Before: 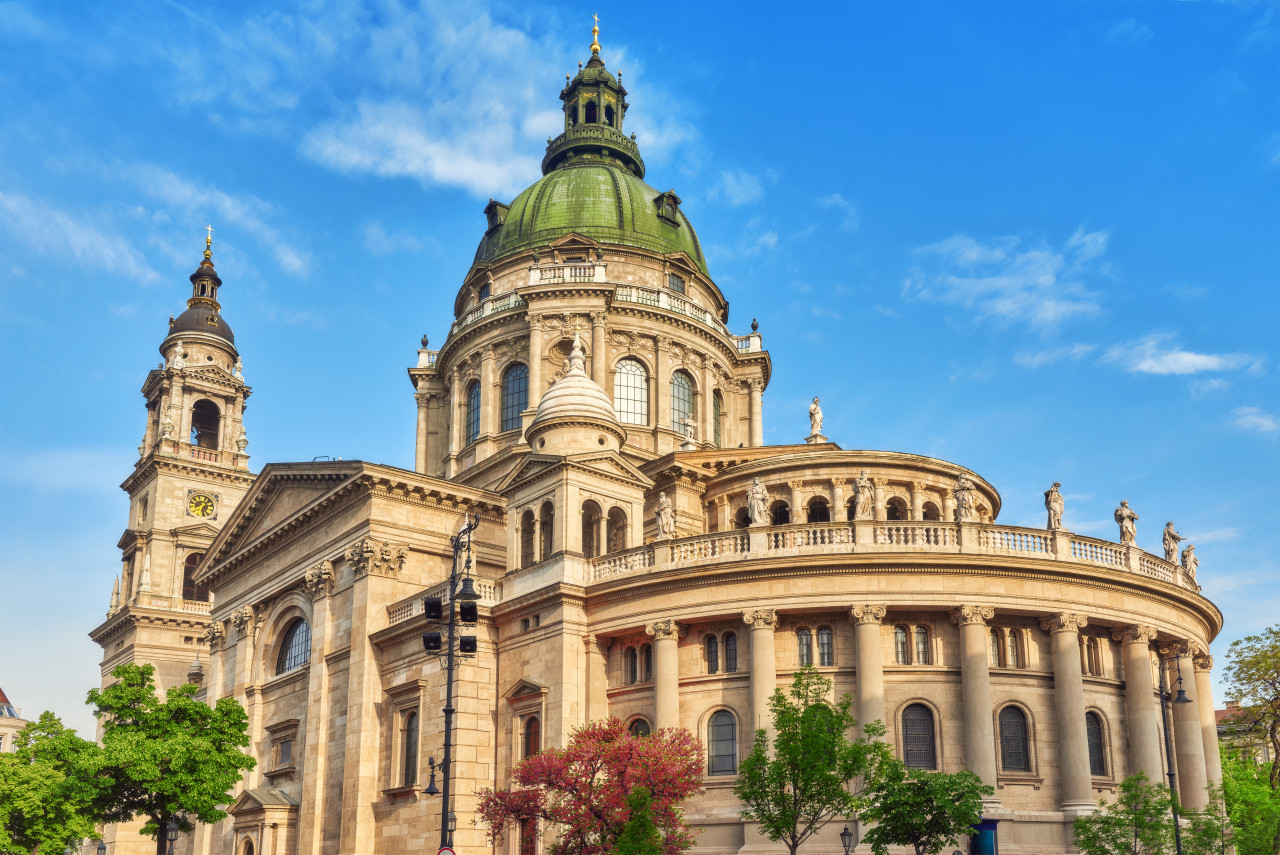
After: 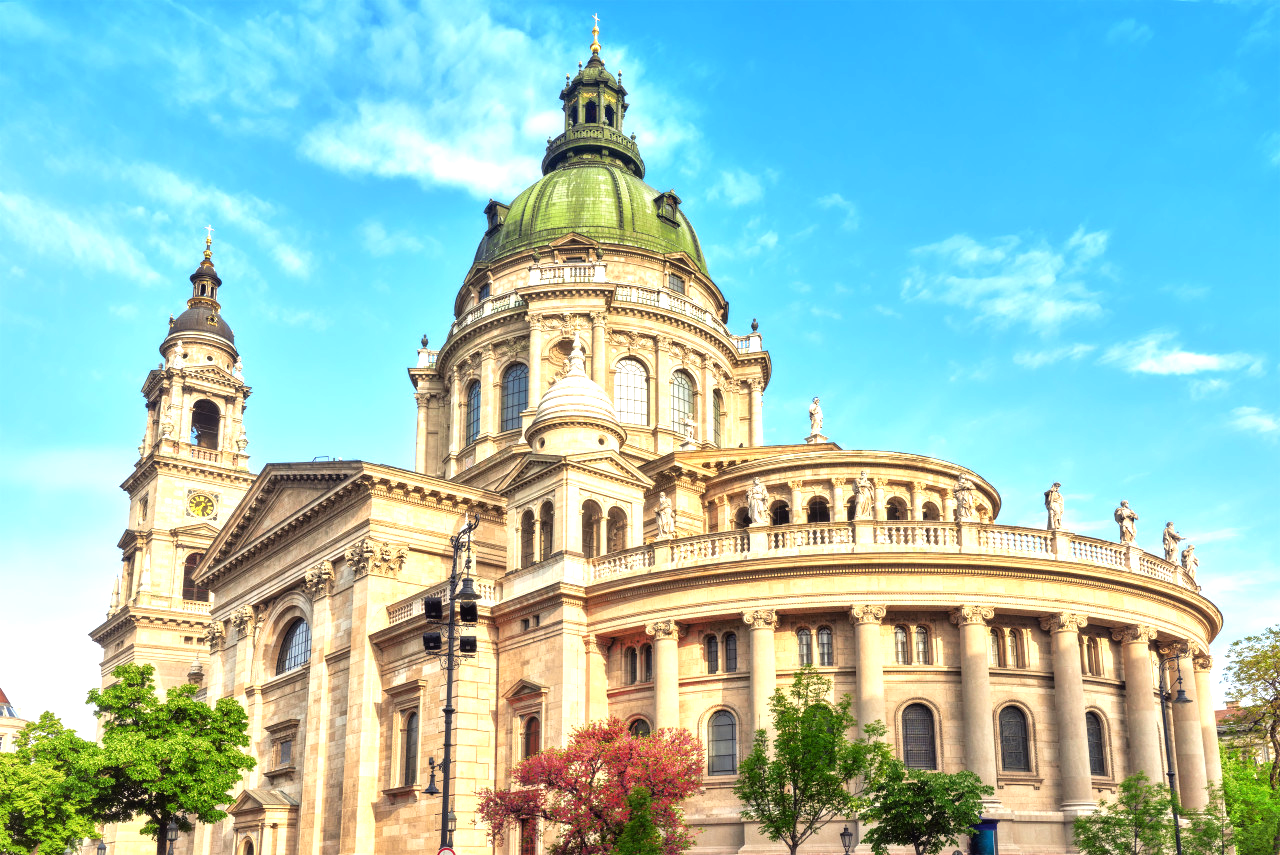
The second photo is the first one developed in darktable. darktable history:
tone equalizer: -8 EV -0.728 EV, -7 EV -0.693 EV, -6 EV -0.599 EV, -5 EV -0.409 EV, -3 EV 0.373 EV, -2 EV 0.6 EV, -1 EV 0.684 EV, +0 EV 0.778 EV, luminance estimator HSV value / RGB max
exposure: exposure 0.203 EV, compensate exposure bias true, compensate highlight preservation false
